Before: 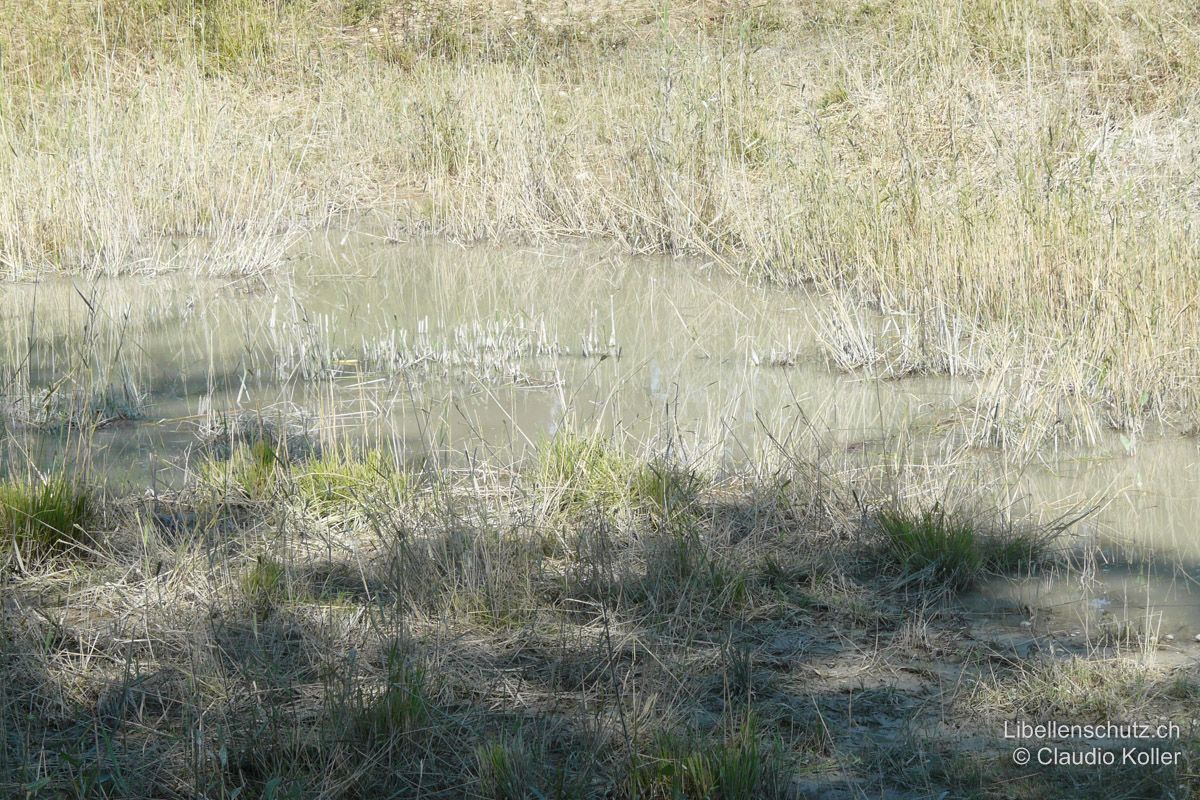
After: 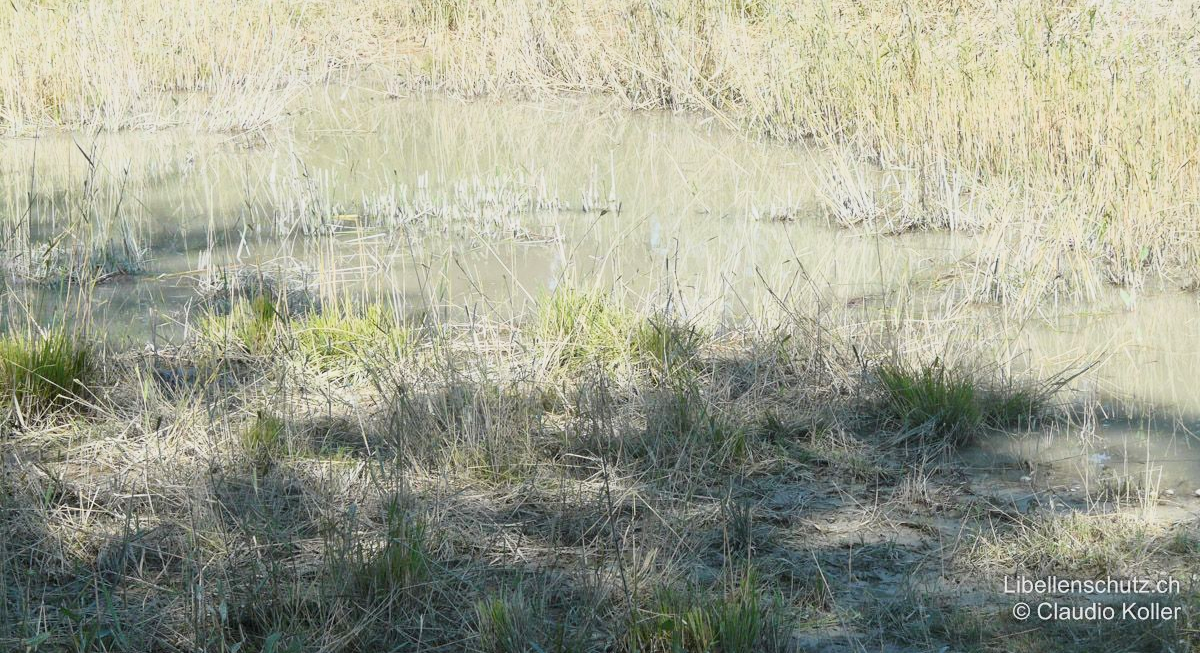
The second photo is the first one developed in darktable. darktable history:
base curve: curves: ch0 [(0, 0) (0.088, 0.125) (0.176, 0.251) (0.354, 0.501) (0.613, 0.749) (1, 0.877)]
shadows and highlights: shadows 37.29, highlights -27, soften with gaussian
crop and rotate: top 18.363%
